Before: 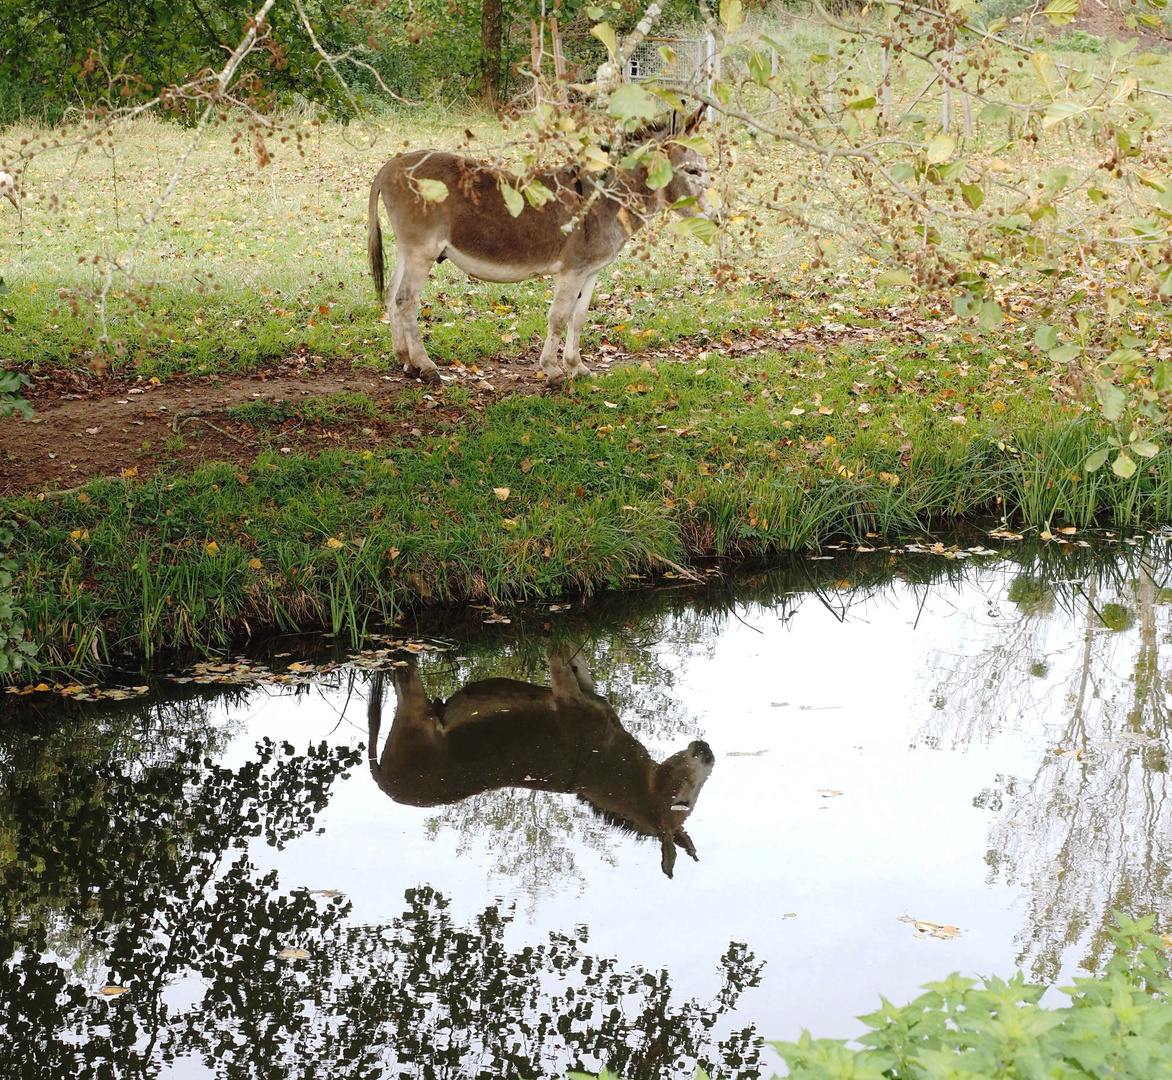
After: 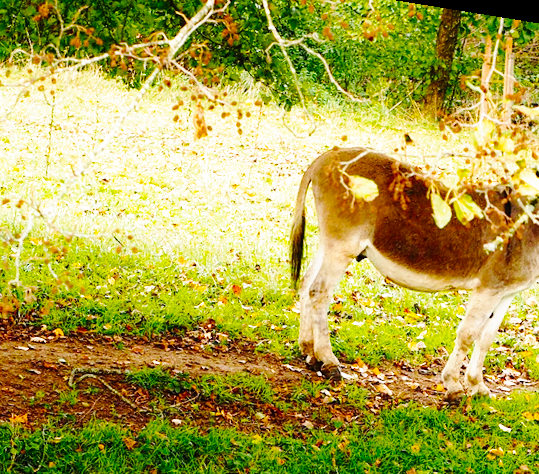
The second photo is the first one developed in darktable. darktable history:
crop: left 15.452%, top 5.459%, right 43.956%, bottom 56.62%
tone curve: curves: ch0 [(0, 0) (0.003, 0.005) (0.011, 0.013) (0.025, 0.027) (0.044, 0.044) (0.069, 0.06) (0.1, 0.081) (0.136, 0.114) (0.177, 0.16) (0.224, 0.211) (0.277, 0.277) (0.335, 0.354) (0.399, 0.435) (0.468, 0.538) (0.543, 0.626) (0.623, 0.708) (0.709, 0.789) (0.801, 0.867) (0.898, 0.935) (1, 1)], preserve colors none
color balance rgb: linear chroma grading › global chroma 10%, perceptual saturation grading › global saturation 30%, global vibrance 10%
contrast equalizer: y [[0.5, 0.486, 0.447, 0.446, 0.489, 0.5], [0.5 ×6], [0.5 ×6], [0 ×6], [0 ×6]]
rotate and perspective: rotation 9.12°, automatic cropping off
filmic rgb: black relative exposure -8.7 EV, white relative exposure 2.7 EV, threshold 3 EV, target black luminance 0%, hardness 6.25, latitude 75%, contrast 1.325, highlights saturation mix -5%, preserve chrominance no, color science v5 (2021), iterations of high-quality reconstruction 0, enable highlight reconstruction true
exposure: black level correction 0, exposure 0.5 EV, compensate highlight preservation false
shadows and highlights: shadows 37.27, highlights -28.18, soften with gaussian
